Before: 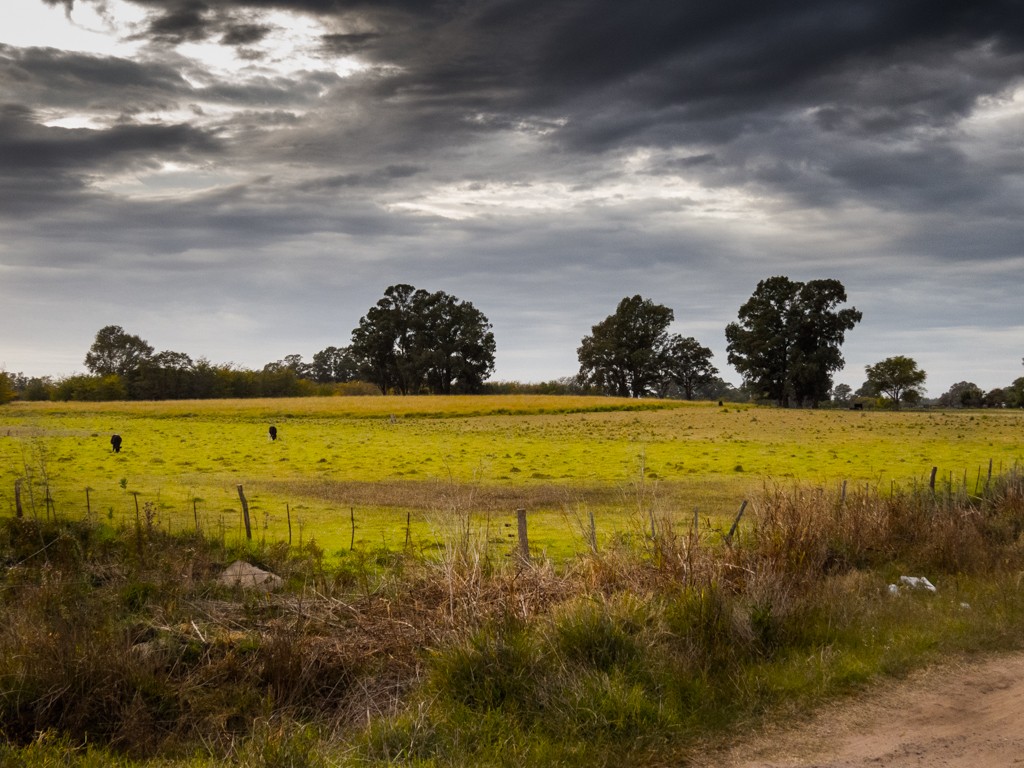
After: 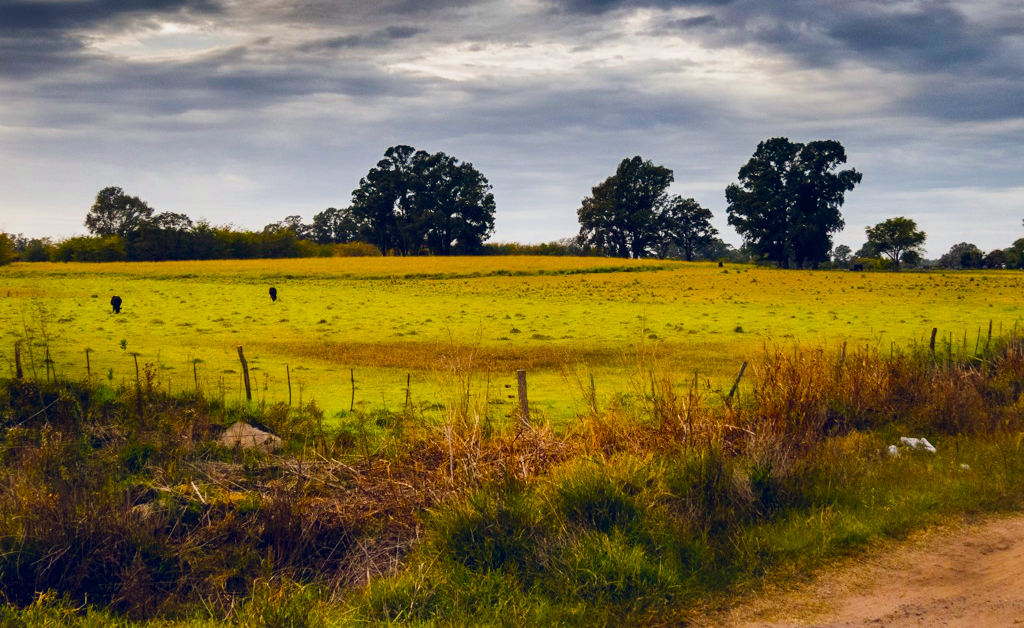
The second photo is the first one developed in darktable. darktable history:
crop and rotate: top 18.221%
color balance rgb: shadows lift › chroma 2.046%, shadows lift › hue 219.53°, global offset › luminance 0.429%, global offset › chroma 0.212%, global offset › hue 254.52°, linear chroma grading › shadows -3.301%, linear chroma grading › highlights -4.889%, perceptual saturation grading › global saturation 31.168%, perceptual brilliance grading › global brilliance 20.249%, global vibrance 43.235%
filmic rgb: black relative exposure -7.65 EV, white relative exposure 4.56 EV, threshold 5.94 EV, hardness 3.61, enable highlight reconstruction true
contrast brightness saturation: brightness -0.197, saturation 0.077
exposure: black level correction 0.001, exposure 0.5 EV, compensate exposure bias true, compensate highlight preservation false
tone equalizer: edges refinement/feathering 500, mask exposure compensation -1.57 EV, preserve details no
shadows and highlights: shadows 43.84, white point adjustment -1.63, soften with gaussian
